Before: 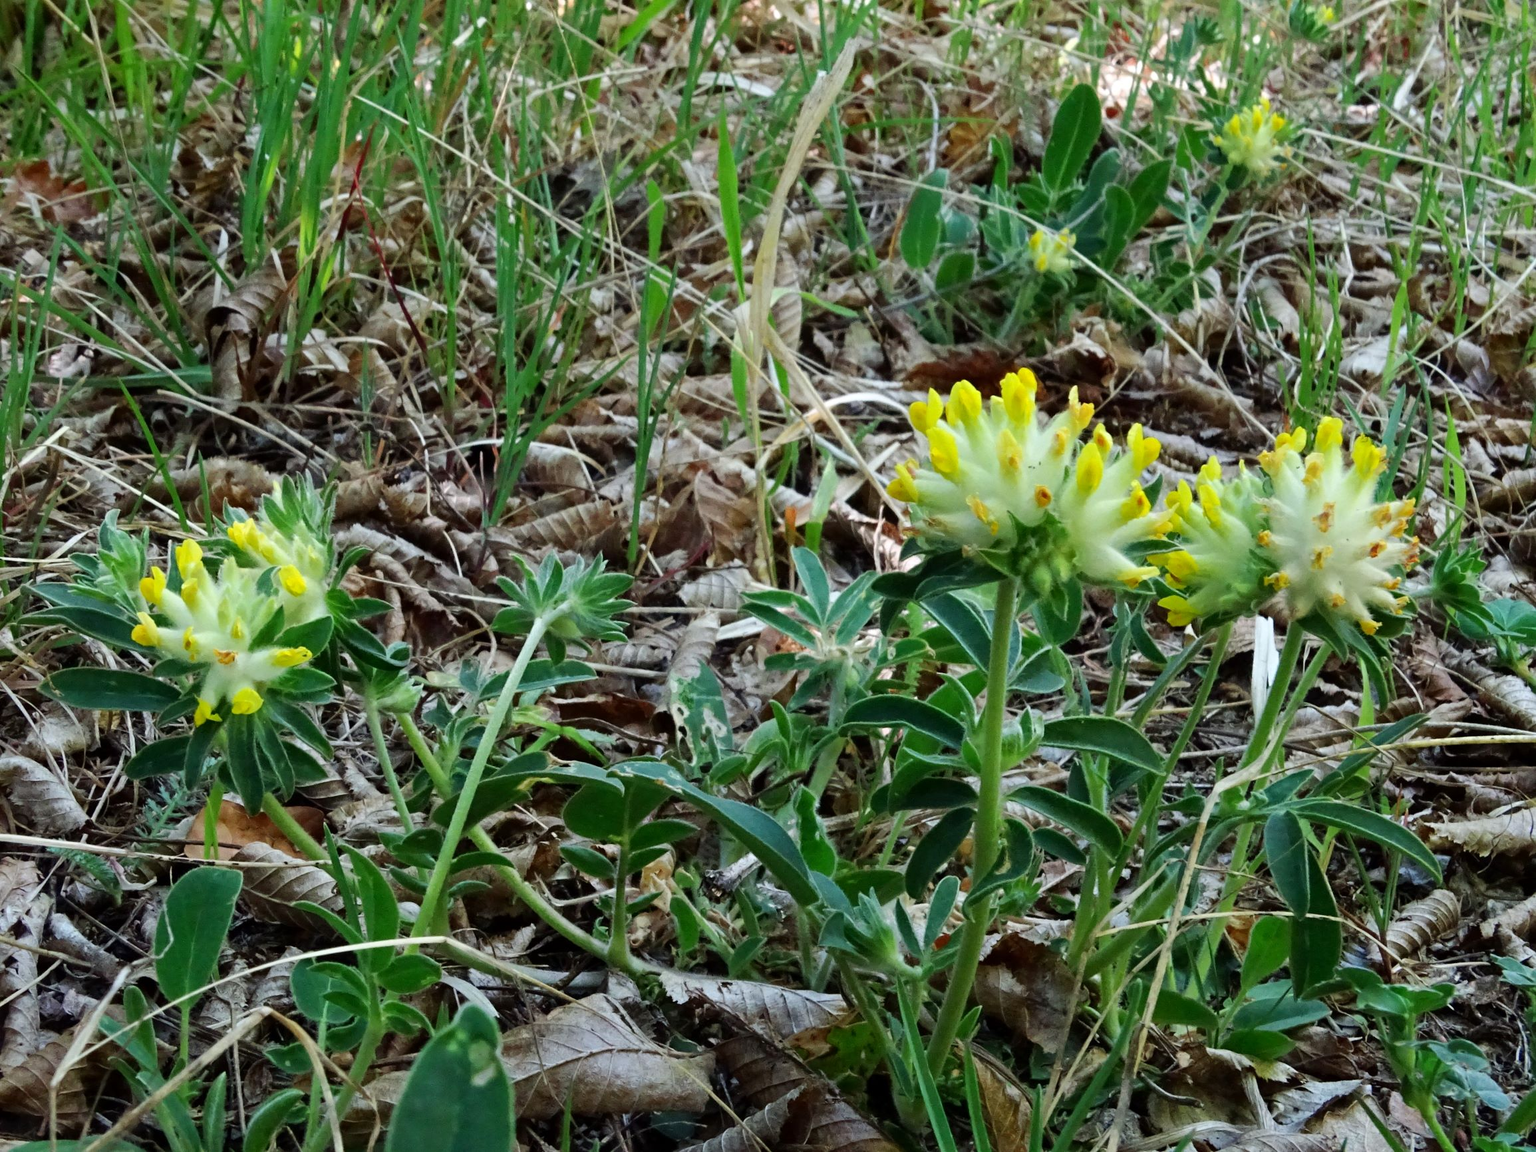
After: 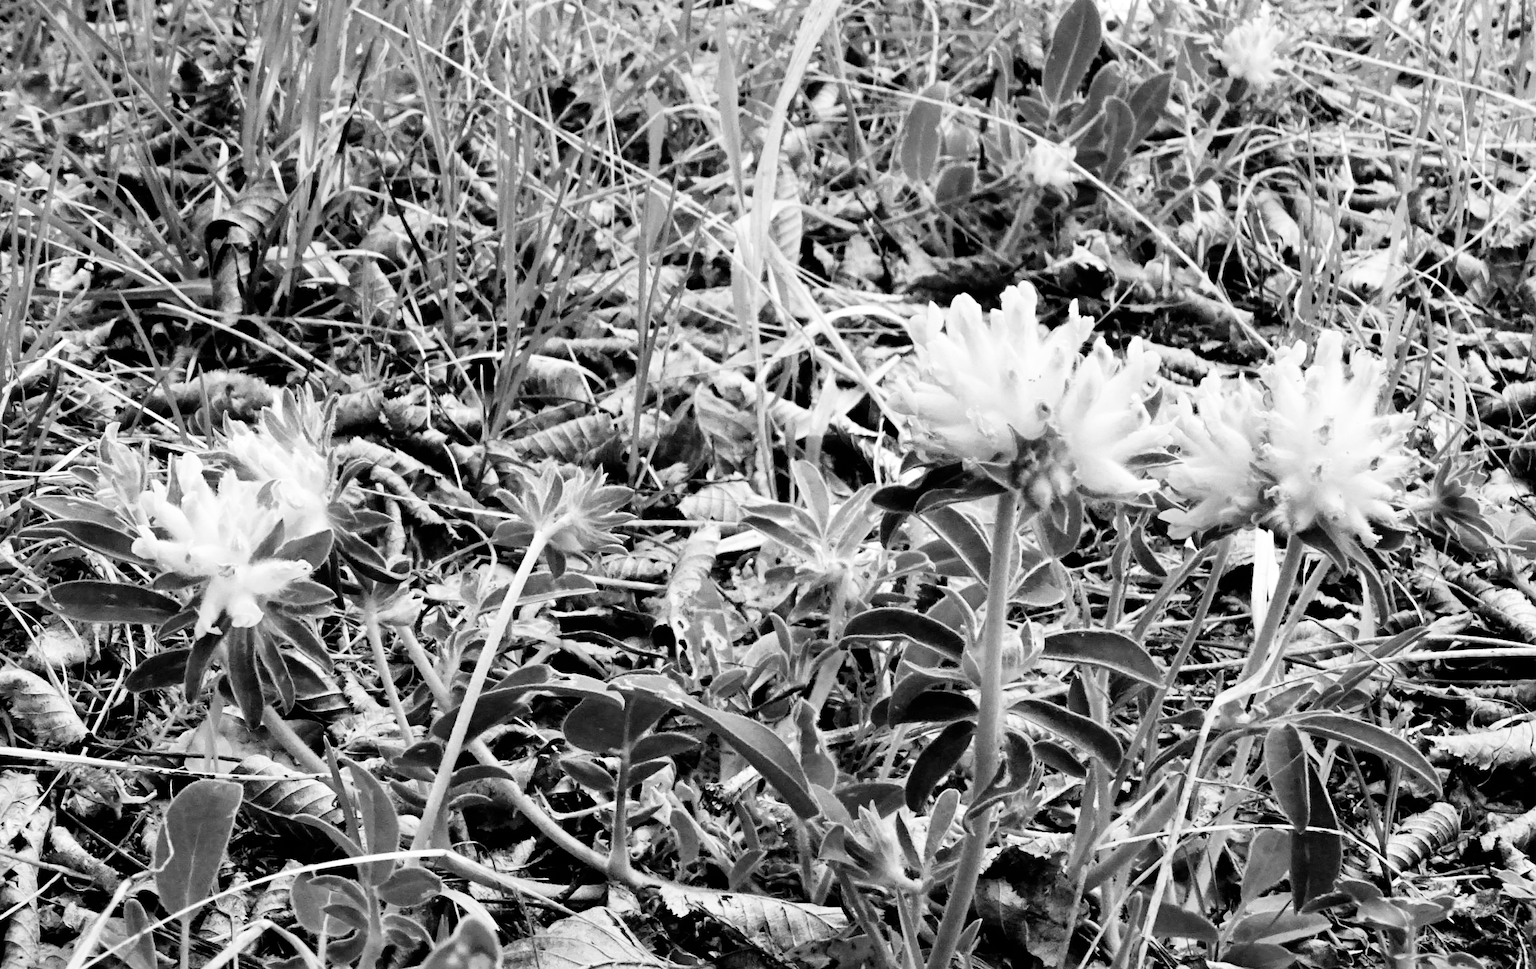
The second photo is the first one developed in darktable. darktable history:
crop: top 7.606%, bottom 8.187%
filmic rgb: black relative exposure -5.02 EV, white relative exposure 3.55 EV, hardness 3.18, contrast 1.298, highlights saturation mix -49.09%, preserve chrominance no, color science v3 (2019), use custom middle-gray values true
exposure: black level correction 0, exposure 1.098 EV, compensate highlight preservation false
